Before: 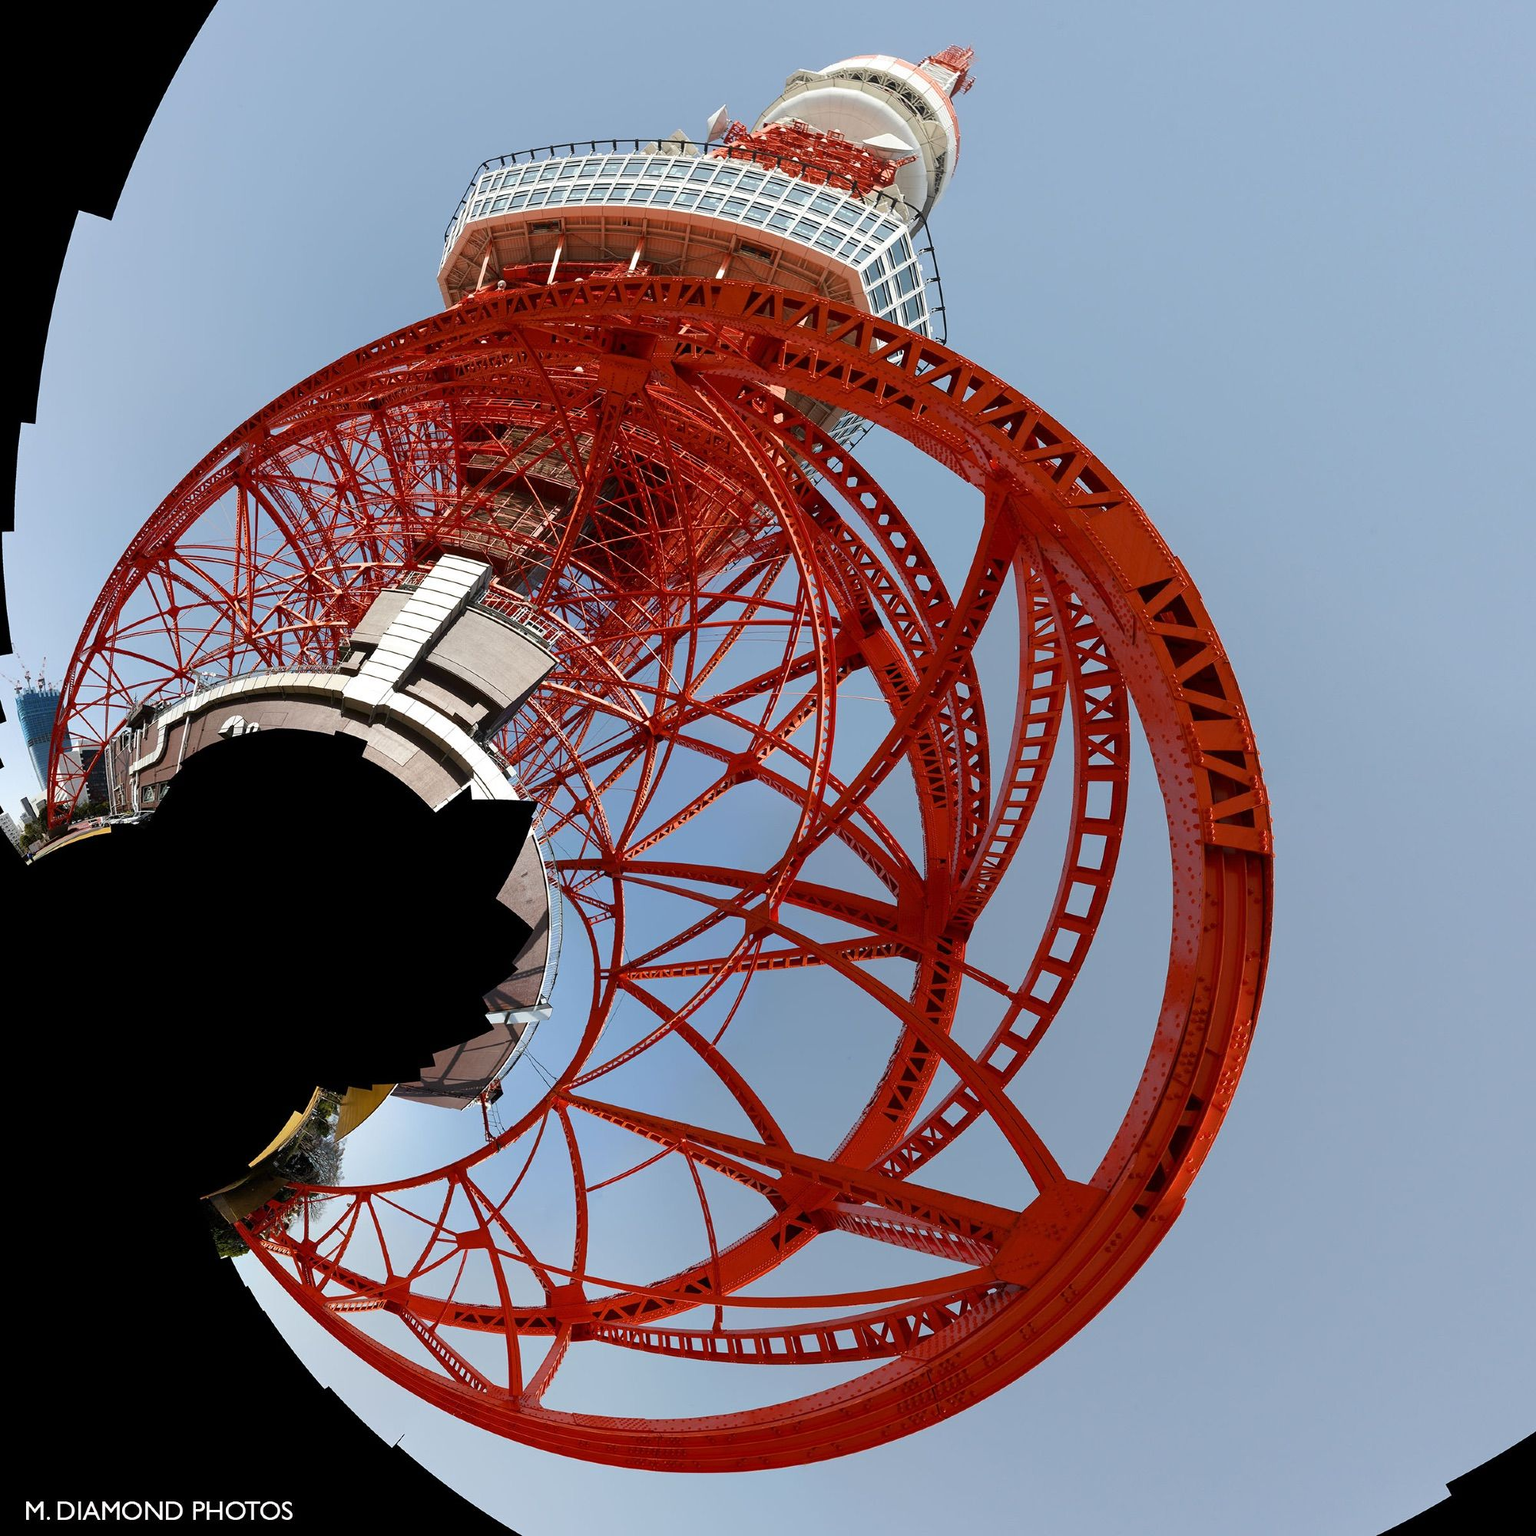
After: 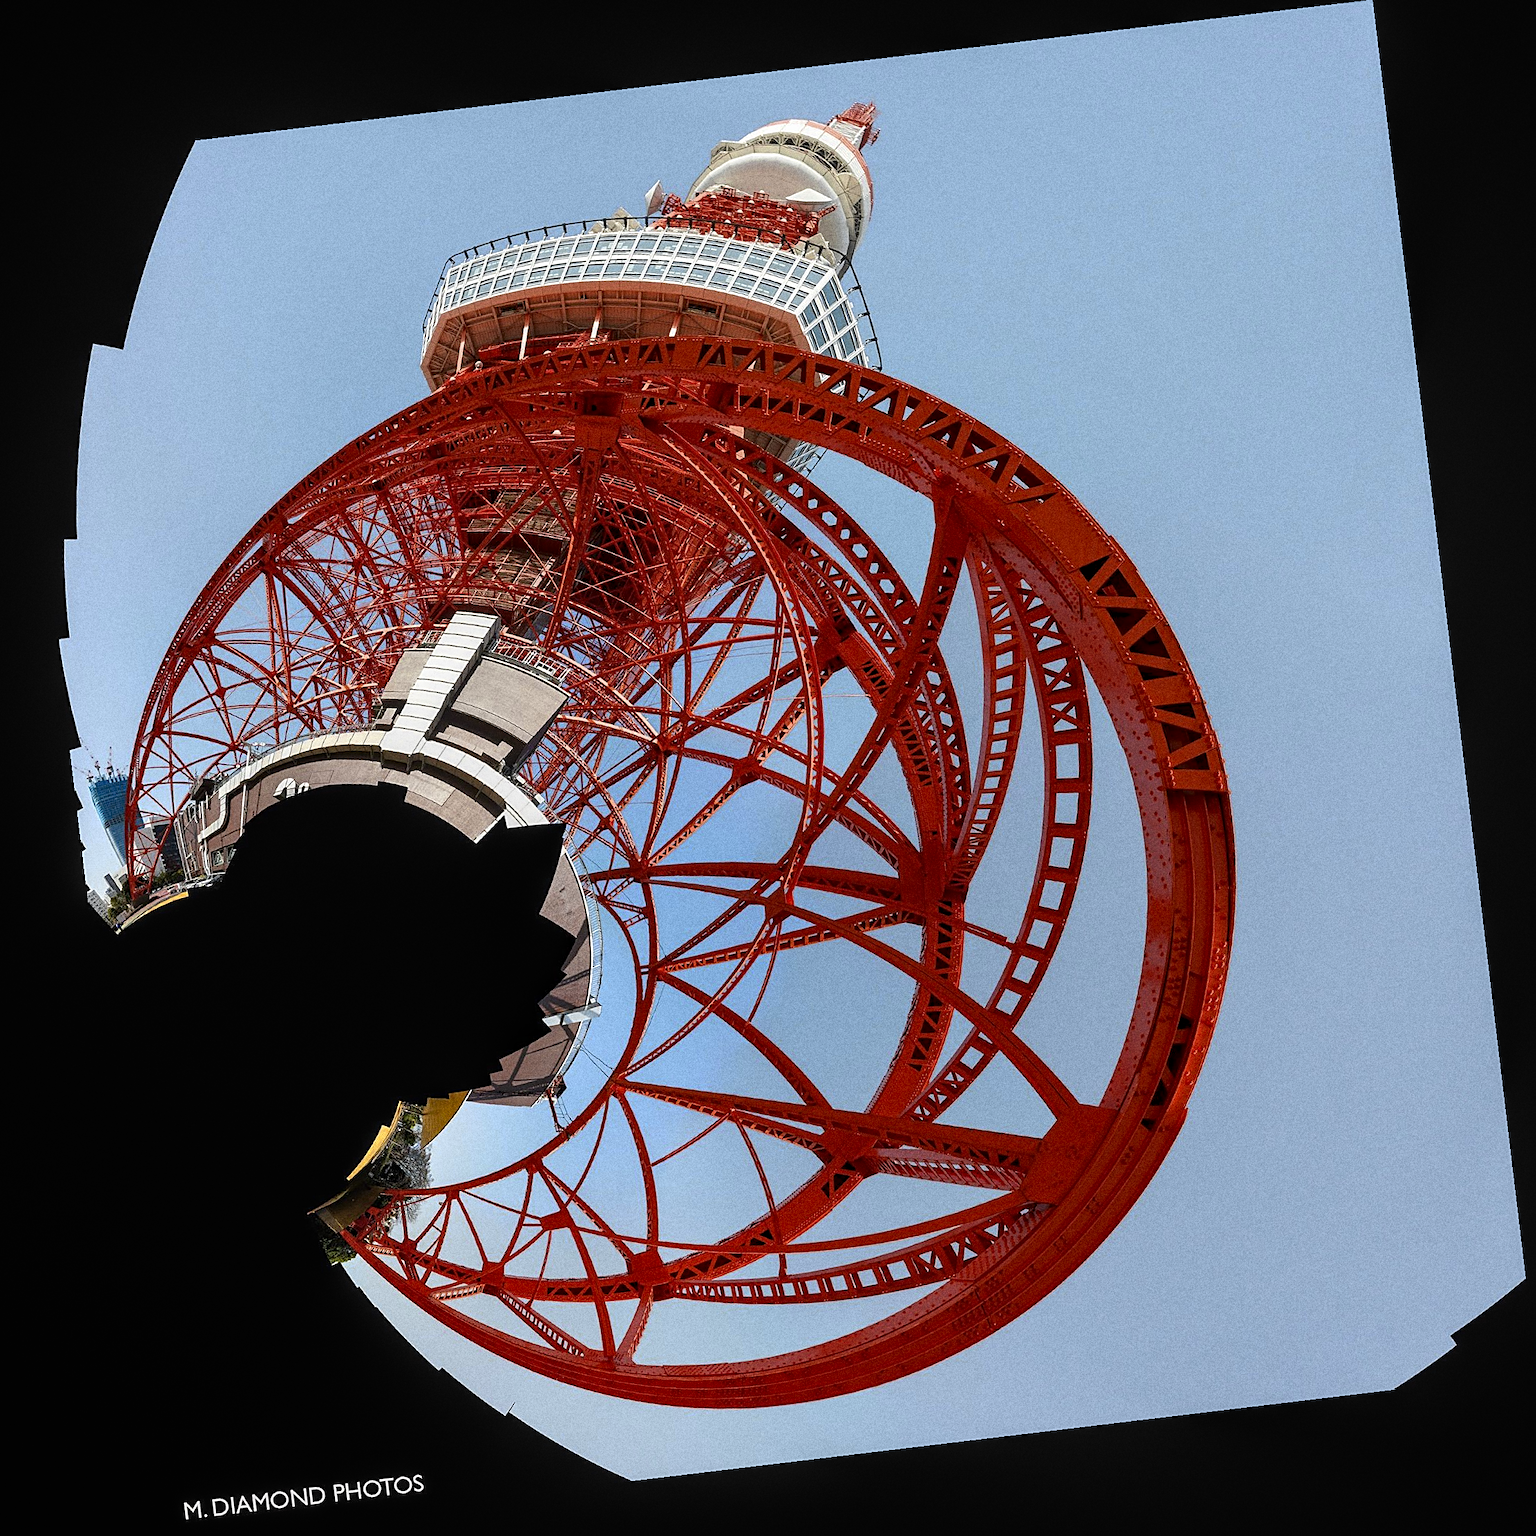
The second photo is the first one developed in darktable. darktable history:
grain: coarseness 0.09 ISO, strength 40%
rotate and perspective: rotation -6.83°, automatic cropping off
sharpen: on, module defaults
color zones: curves: ch0 [(0, 0.485) (0.178, 0.476) (0.261, 0.623) (0.411, 0.403) (0.708, 0.603) (0.934, 0.412)]; ch1 [(0.003, 0.485) (0.149, 0.496) (0.229, 0.584) (0.326, 0.551) (0.484, 0.262) (0.757, 0.643)]
local contrast: on, module defaults
